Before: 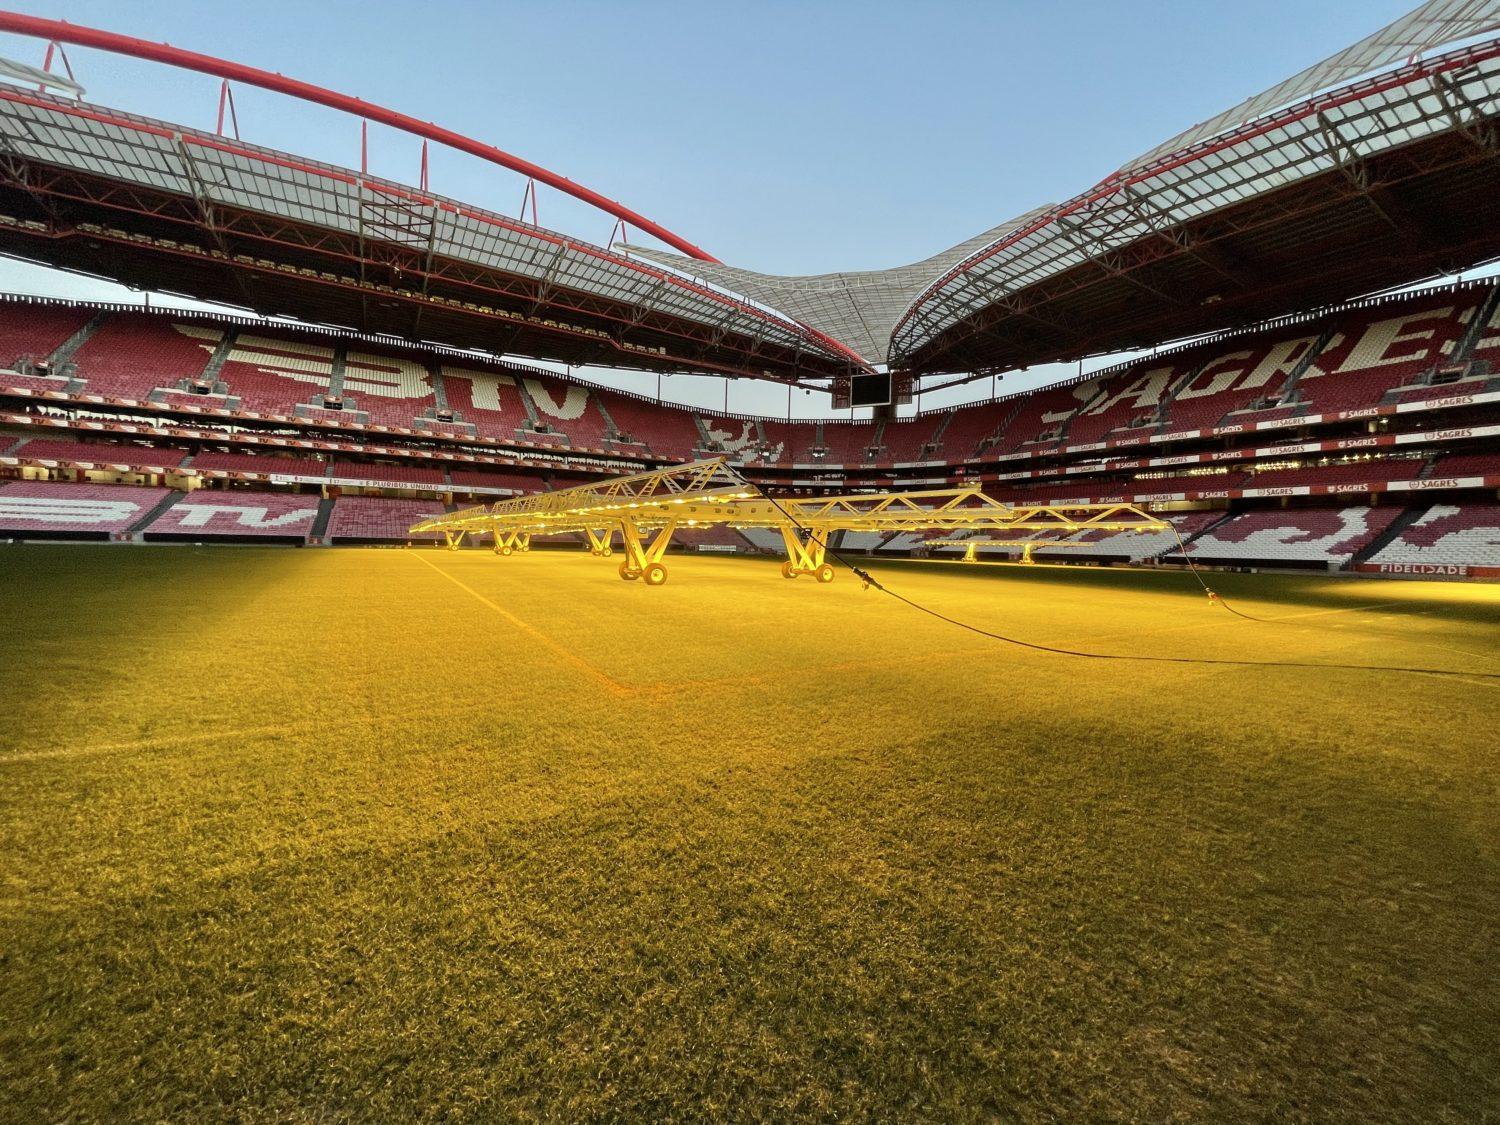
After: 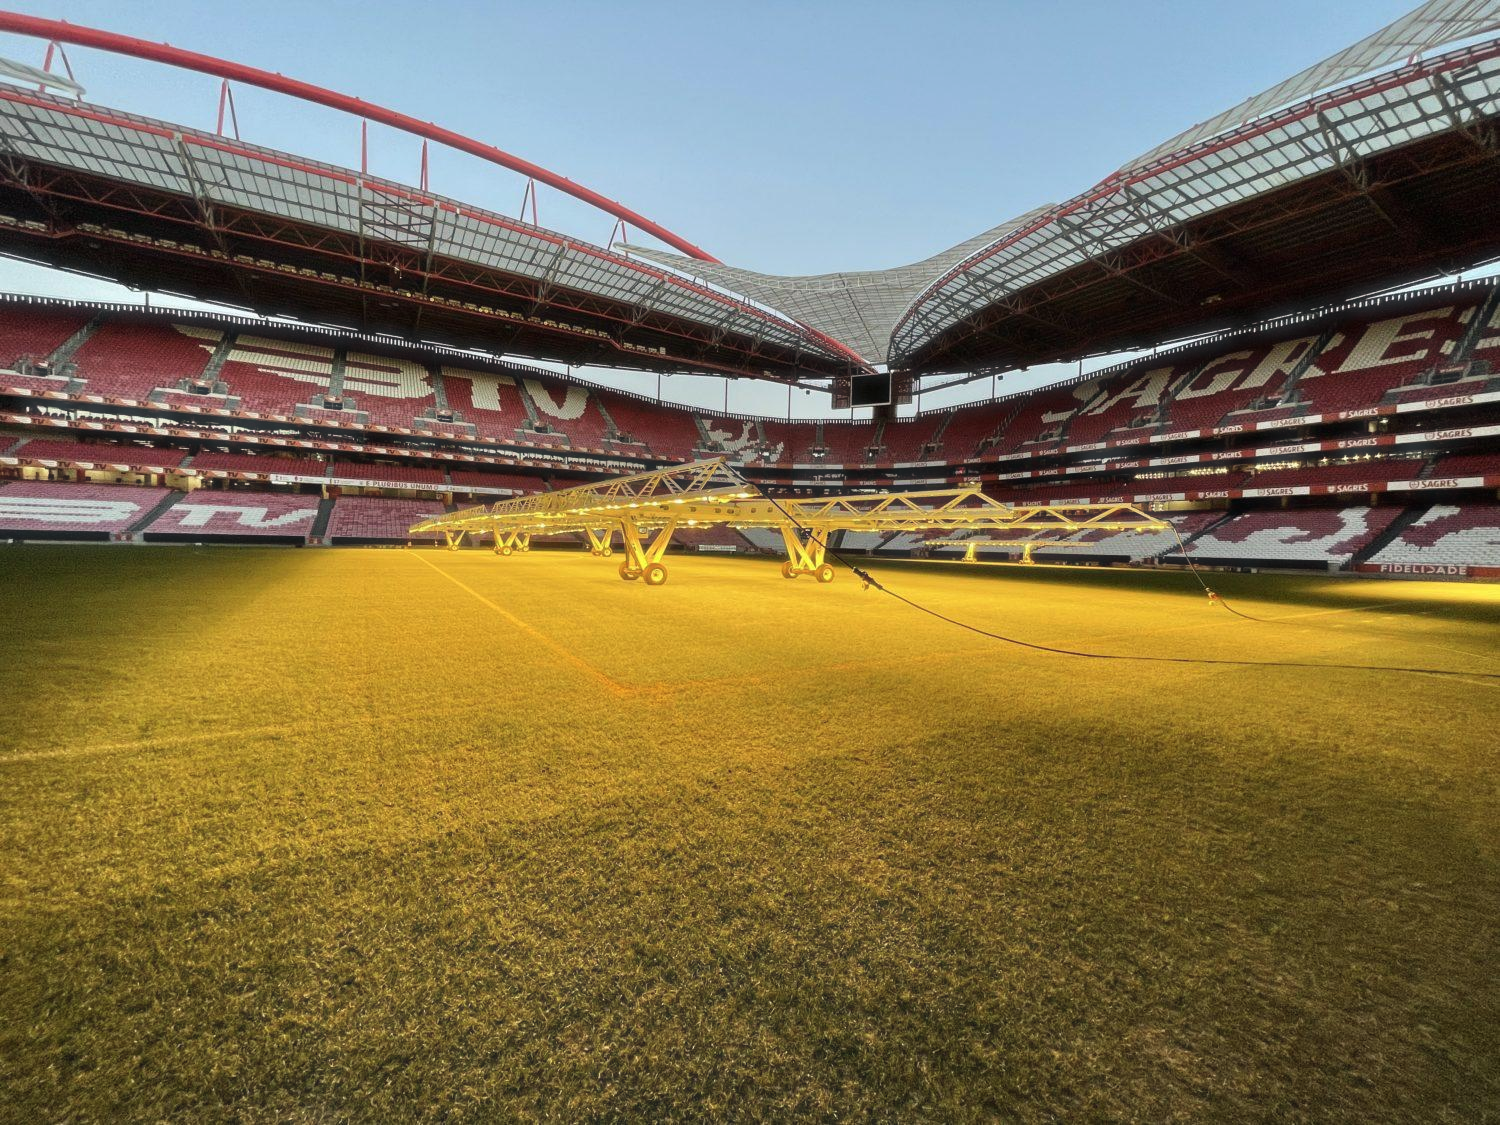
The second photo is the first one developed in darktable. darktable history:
haze removal: strength -0.1, adaptive false
exposure: compensate highlight preservation false
